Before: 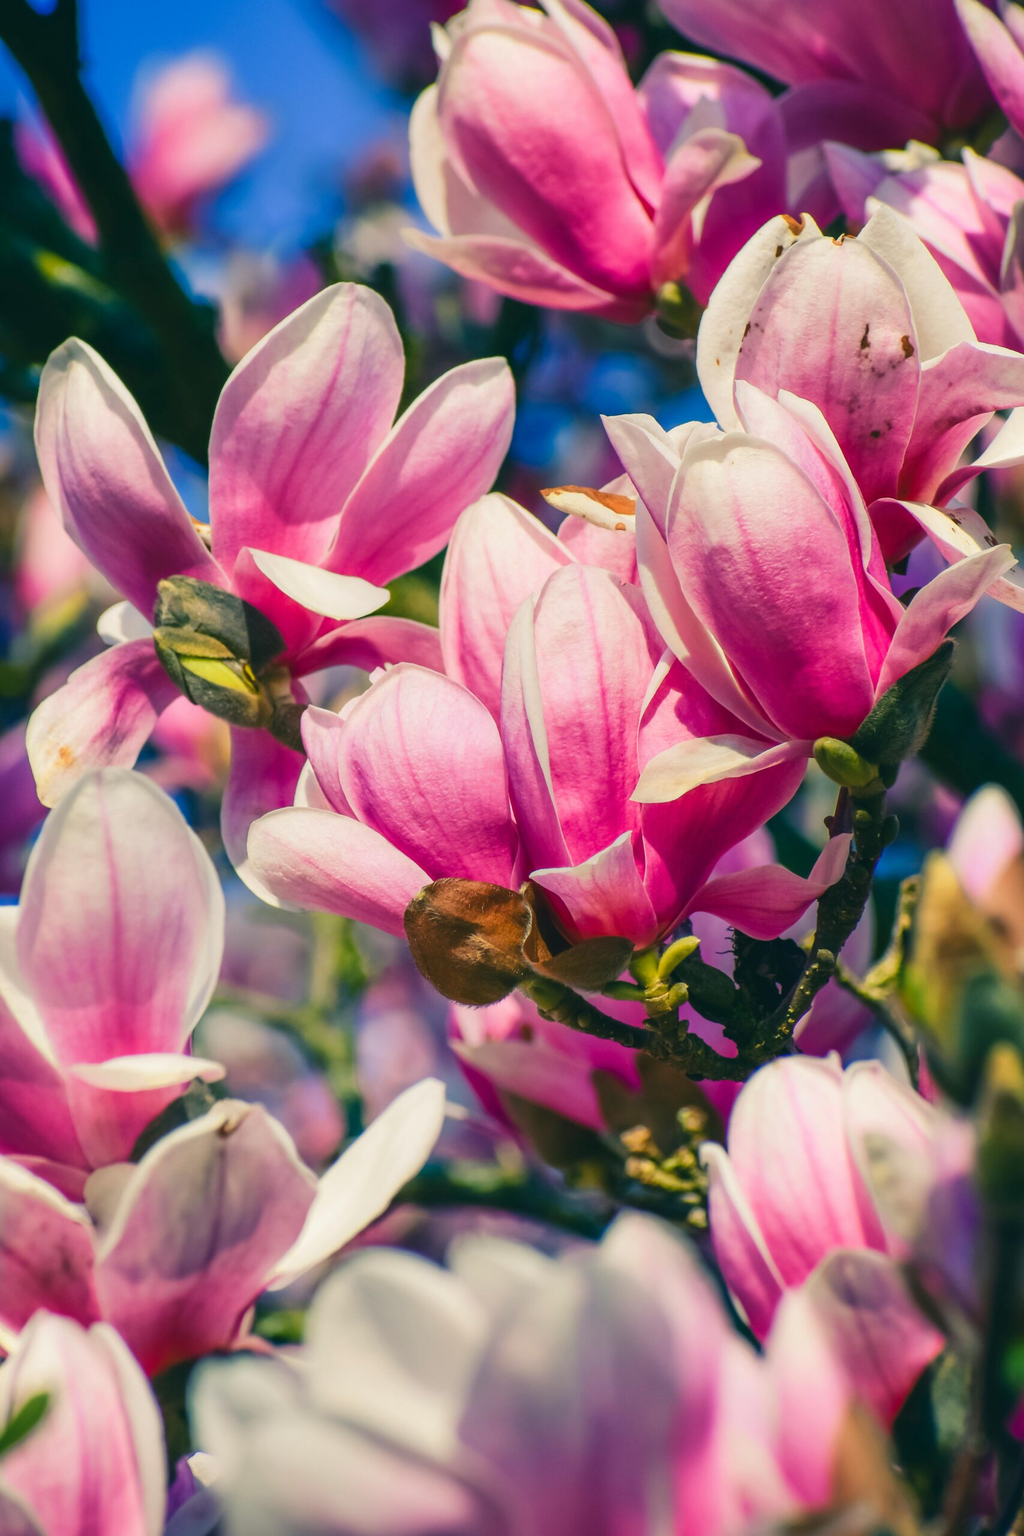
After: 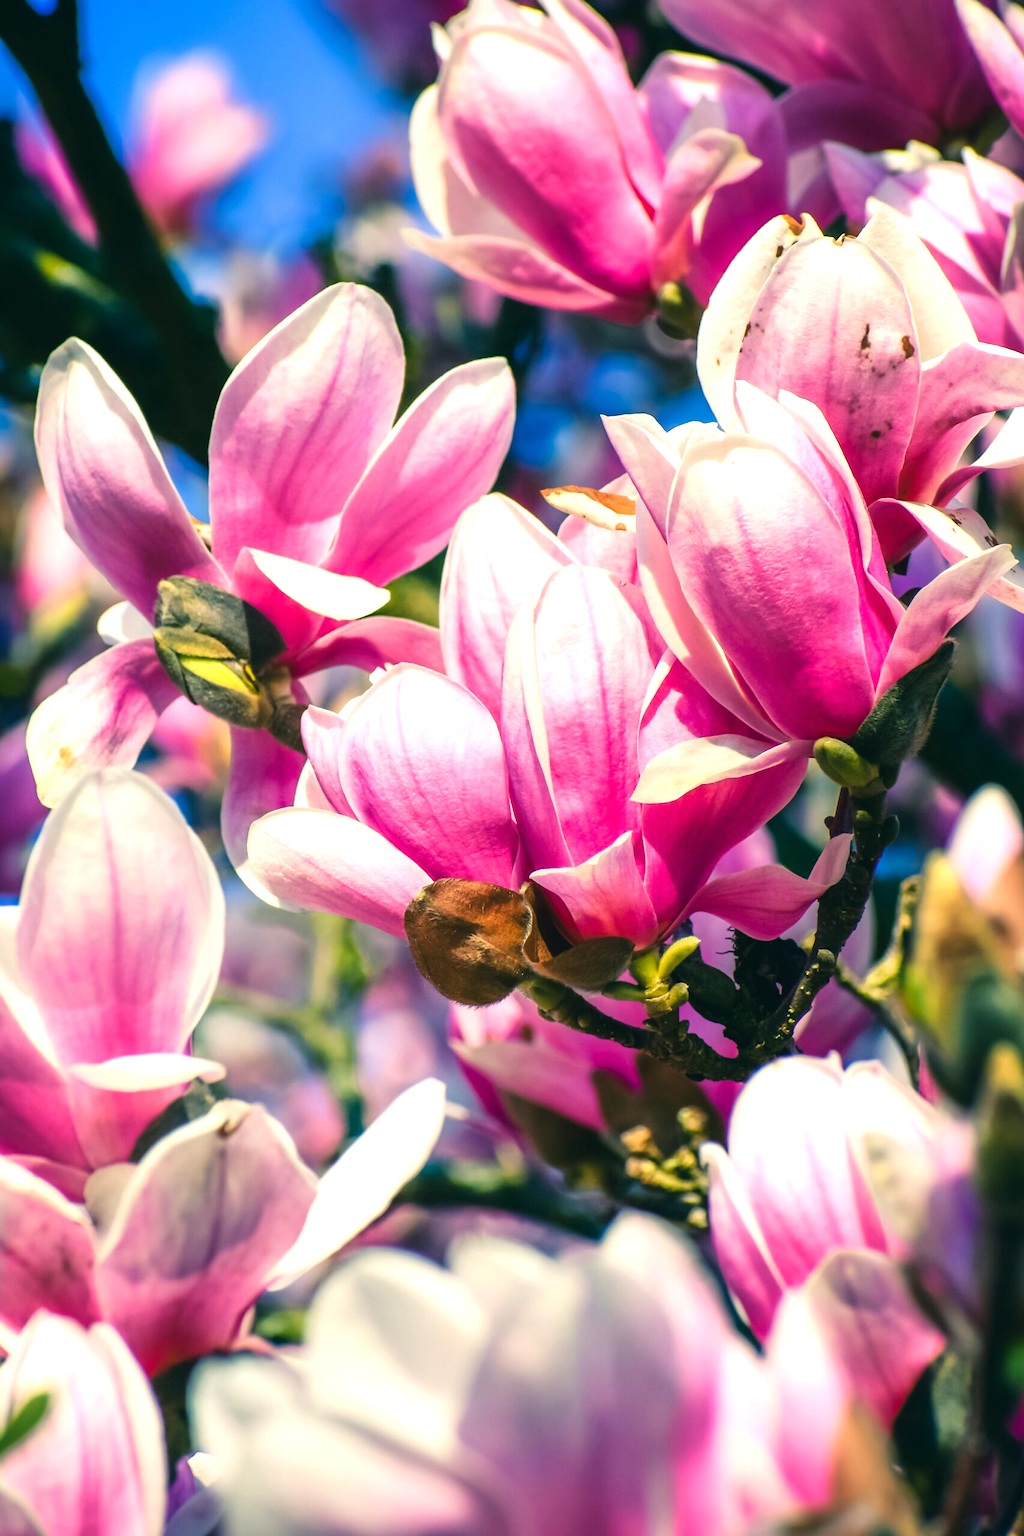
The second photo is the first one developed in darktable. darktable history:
tone equalizer: -8 EV -0.747 EV, -7 EV -0.714 EV, -6 EV -0.59 EV, -5 EV -0.373 EV, -3 EV 0.389 EV, -2 EV 0.6 EV, -1 EV 0.697 EV, +0 EV 0.746 EV, mask exposure compensation -0.486 EV
